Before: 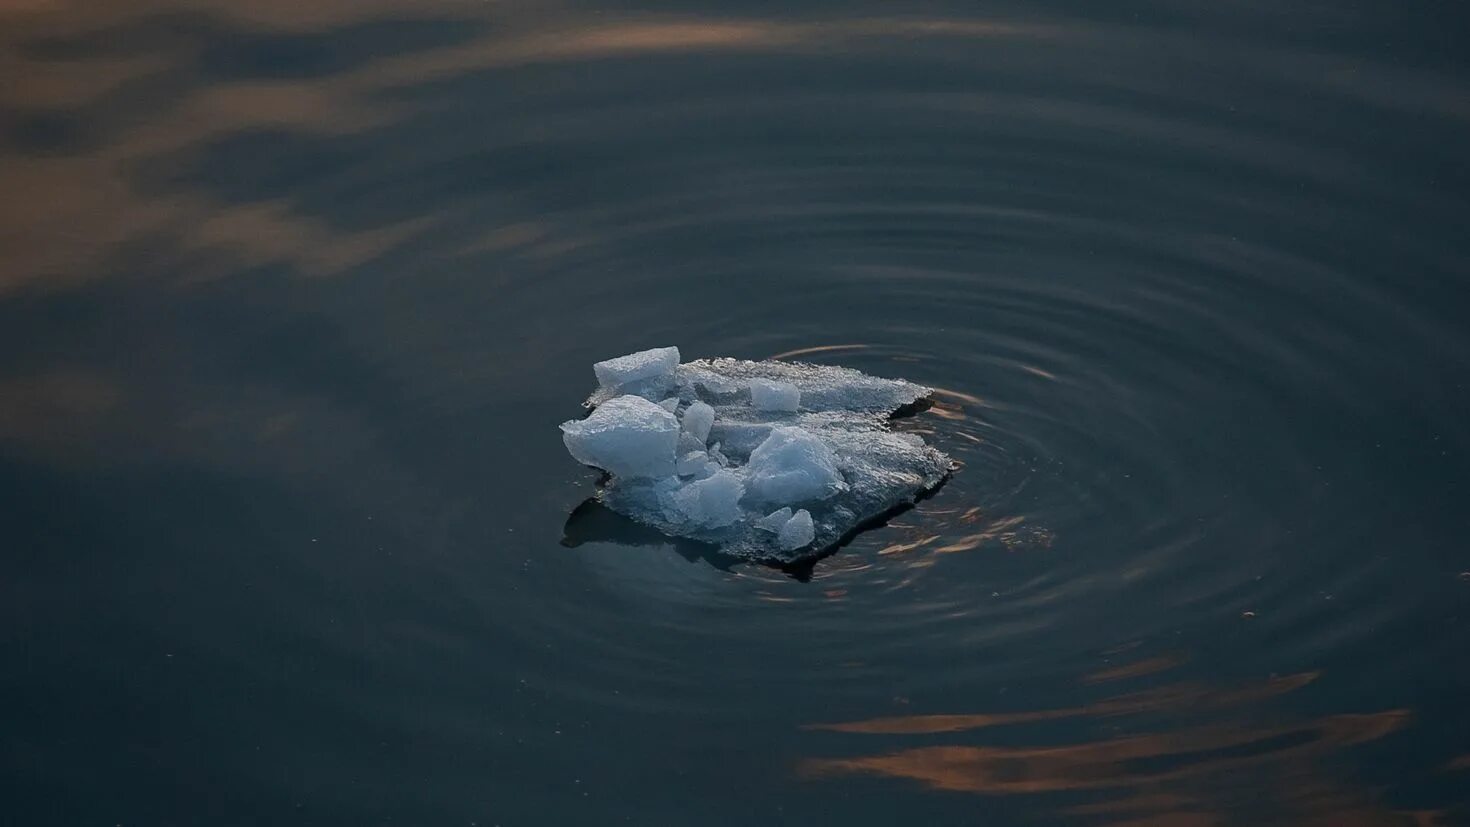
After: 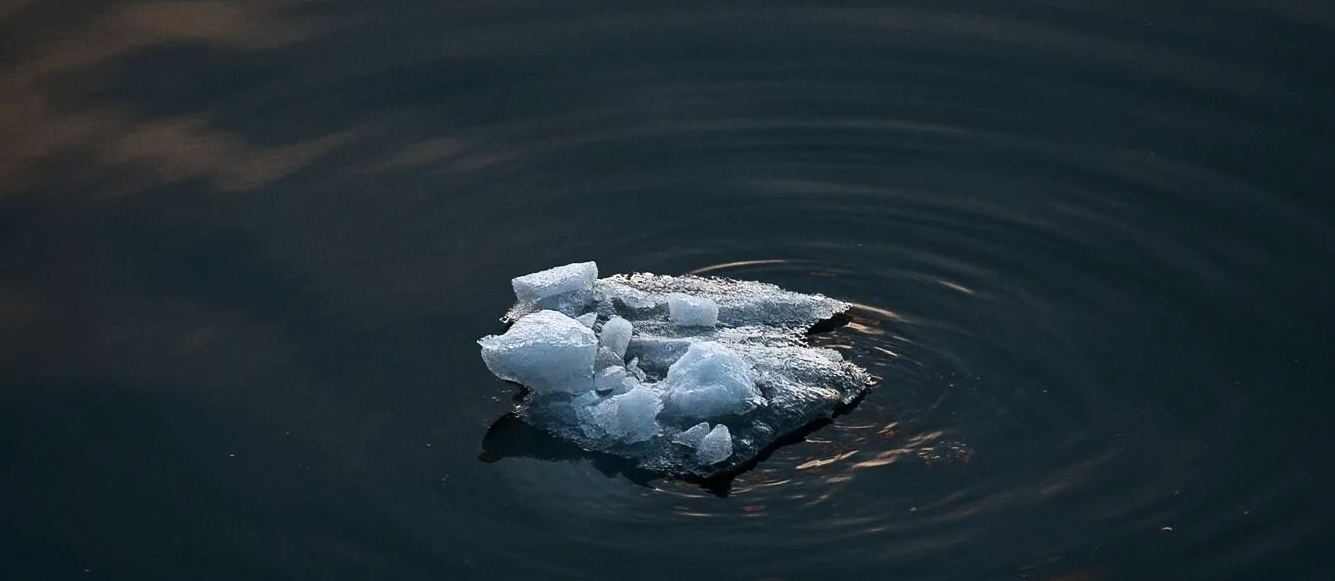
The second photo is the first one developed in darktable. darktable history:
exposure: exposure -0.04 EV, compensate highlight preservation false
crop: left 5.596%, top 10.314%, right 3.534%, bottom 19.395%
grain: coarseness 0.09 ISO, strength 10%
tone equalizer: -8 EV -0.75 EV, -7 EV -0.7 EV, -6 EV -0.6 EV, -5 EV -0.4 EV, -3 EV 0.4 EV, -2 EV 0.6 EV, -1 EV 0.7 EV, +0 EV 0.75 EV, edges refinement/feathering 500, mask exposure compensation -1.57 EV, preserve details no
contrast brightness saturation: contrast 0.24, brightness 0.09
